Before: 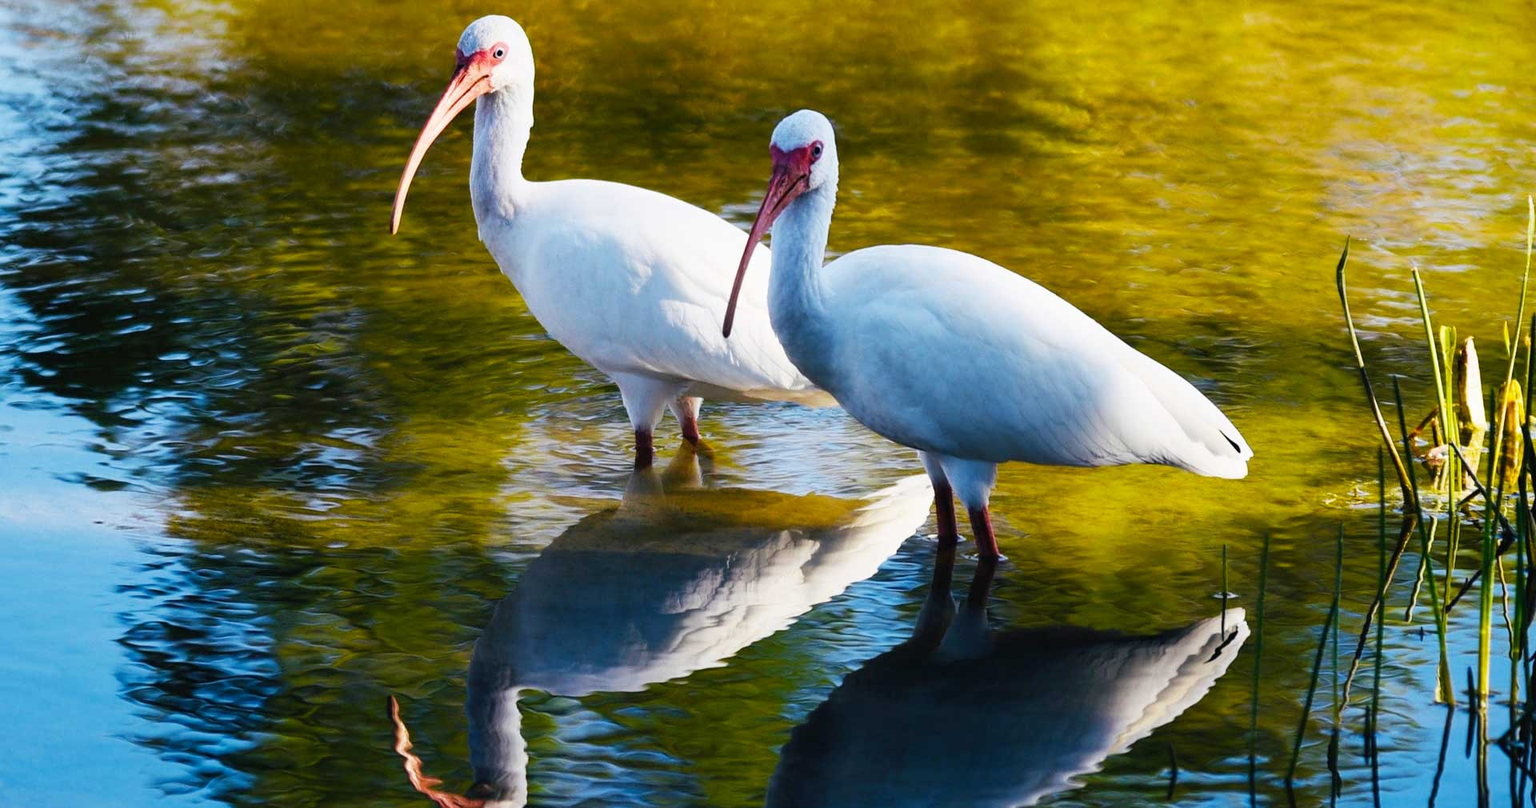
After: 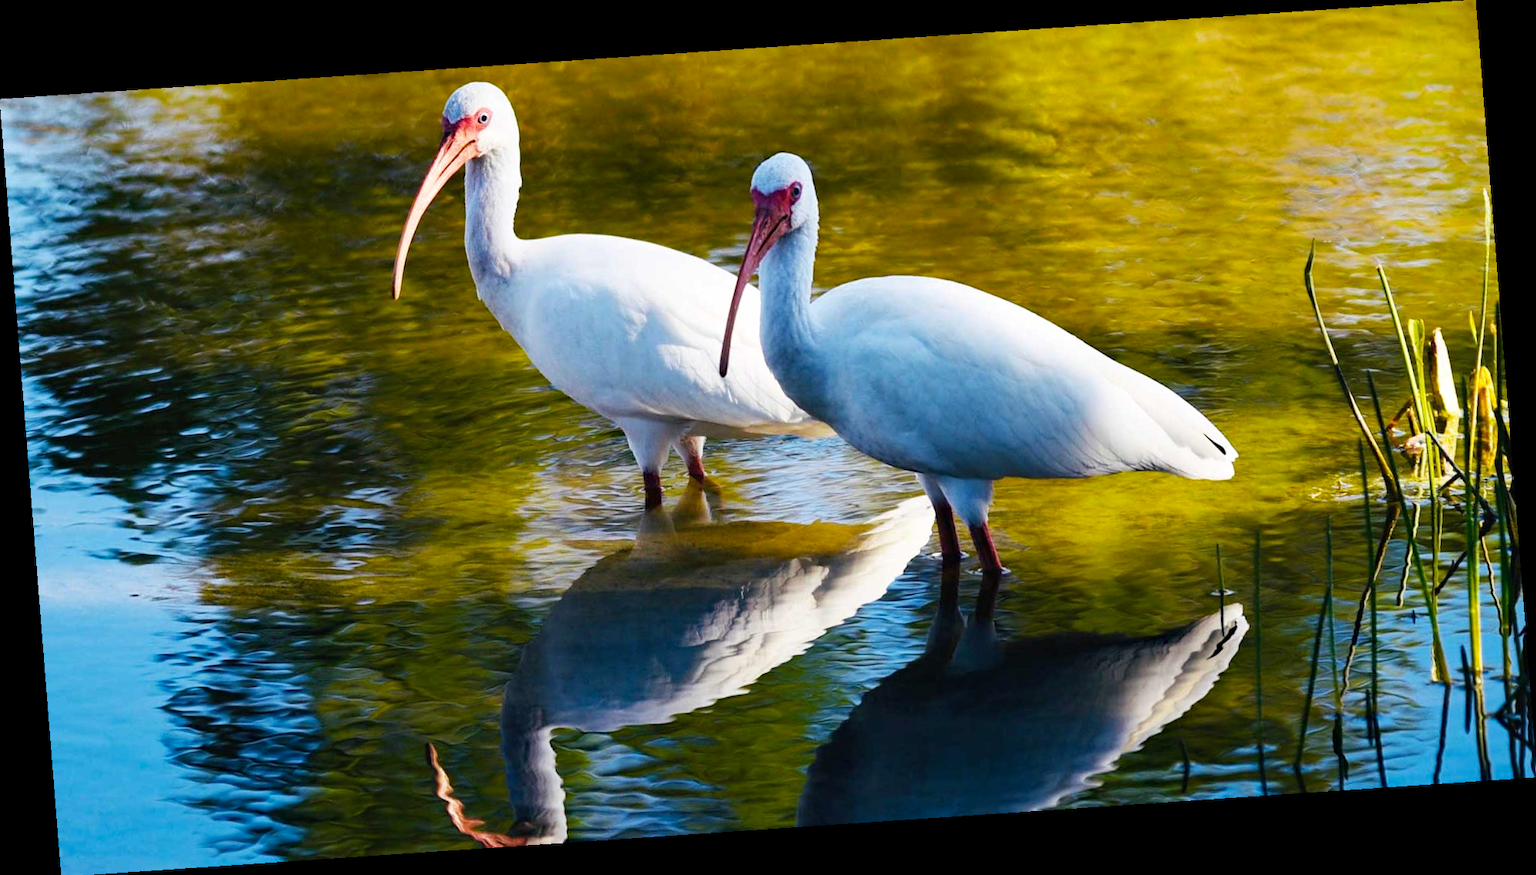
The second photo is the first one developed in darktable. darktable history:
shadows and highlights: shadows -10, white point adjustment 1.5, highlights 10
rotate and perspective: rotation -4.2°, shear 0.006, automatic cropping off
haze removal: compatibility mode true, adaptive false
